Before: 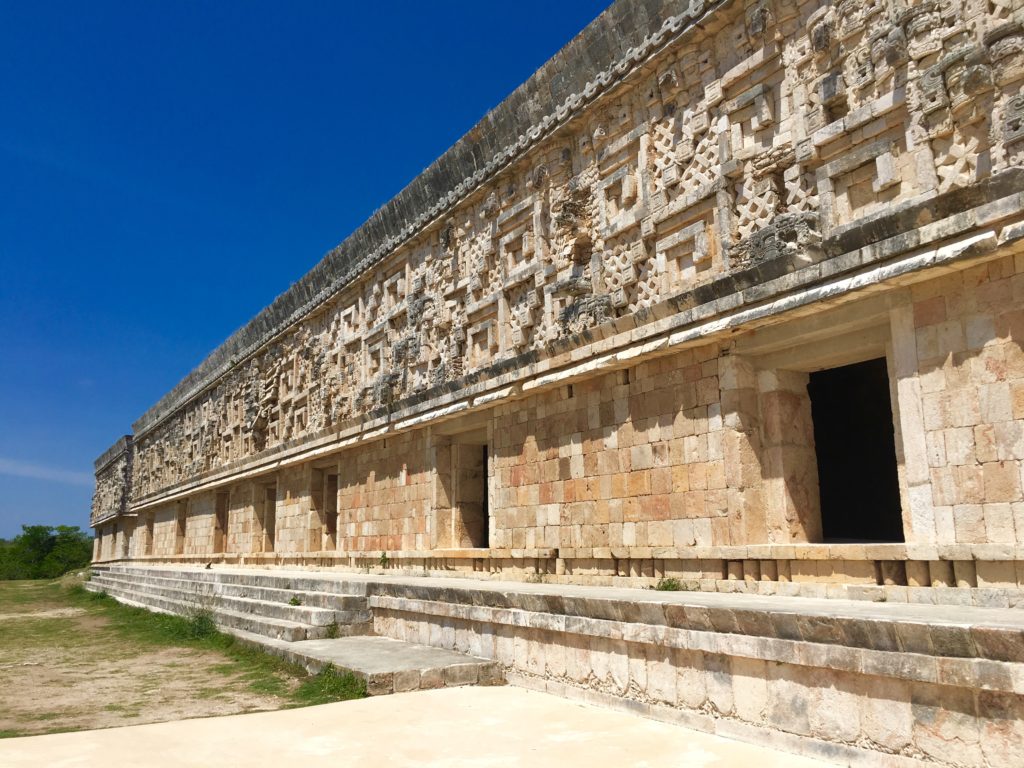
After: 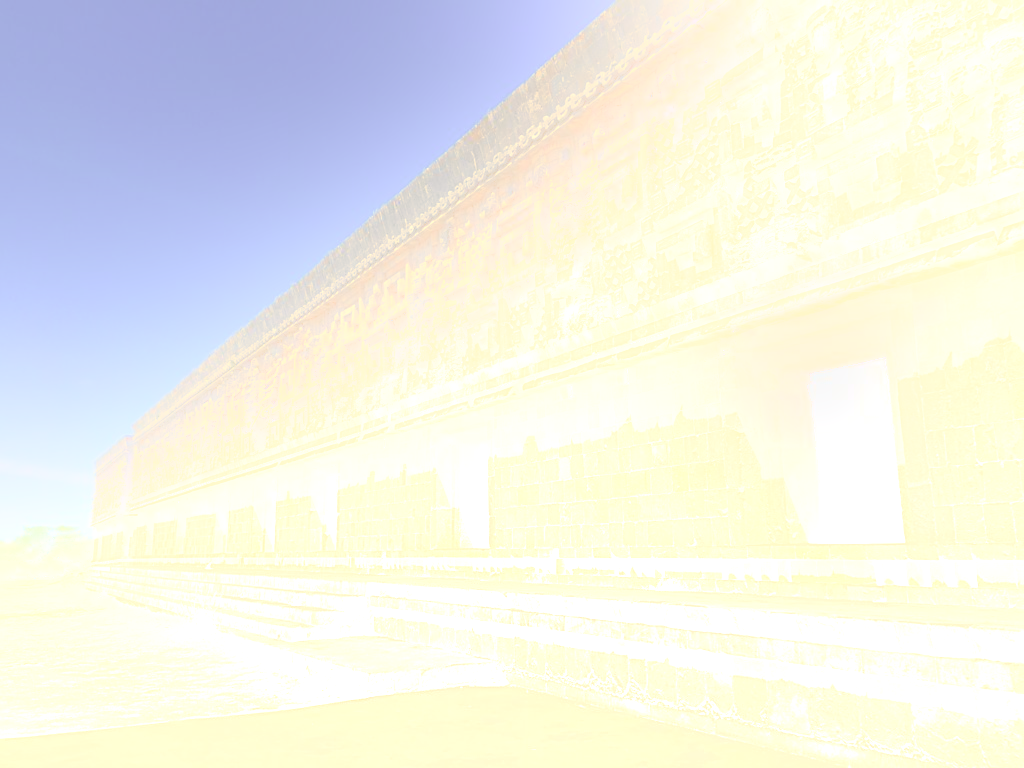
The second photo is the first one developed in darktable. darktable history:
local contrast: highlights 100%, shadows 100%, detail 120%, midtone range 0.2
sharpen: on, module defaults
color balance rgb: shadows lift › chroma 2%, shadows lift › hue 263°, highlights gain › chroma 8%, highlights gain › hue 84°, linear chroma grading › global chroma -15%, saturation formula JzAzBz (2021)
bloom: size 25%, threshold 5%, strength 90%
rgb curve: curves: ch0 [(0, 0) (0.072, 0.166) (0.217, 0.293) (0.414, 0.42) (1, 1)], compensate middle gray true, preserve colors basic power
color correction: highlights a* 5.59, highlights b* 5.24, saturation 0.68
